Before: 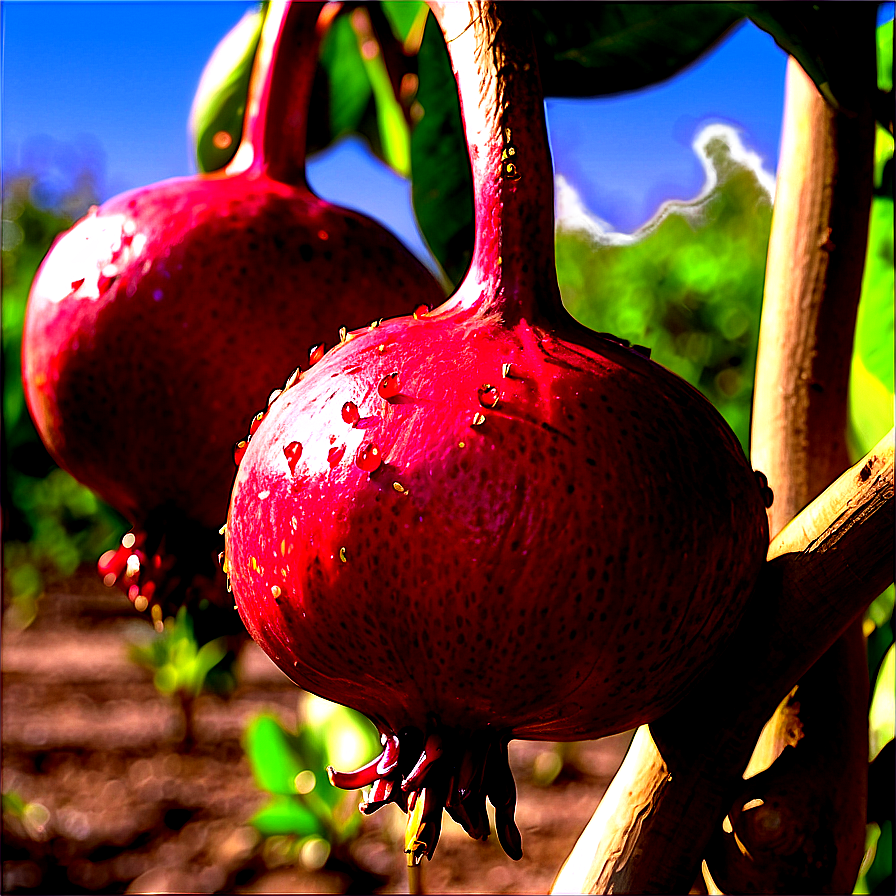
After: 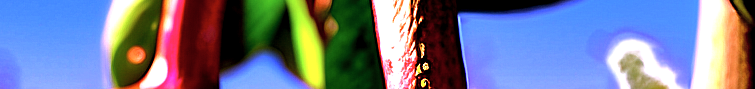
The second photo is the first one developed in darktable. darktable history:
white balance: red 1.066, blue 1.119
shadows and highlights: radius 110.86, shadows 51.09, white point adjustment 9.16, highlights -4.17, highlights color adjustment 32.2%, soften with gaussian
crop and rotate: left 9.644%, top 9.491%, right 6.021%, bottom 80.509%
